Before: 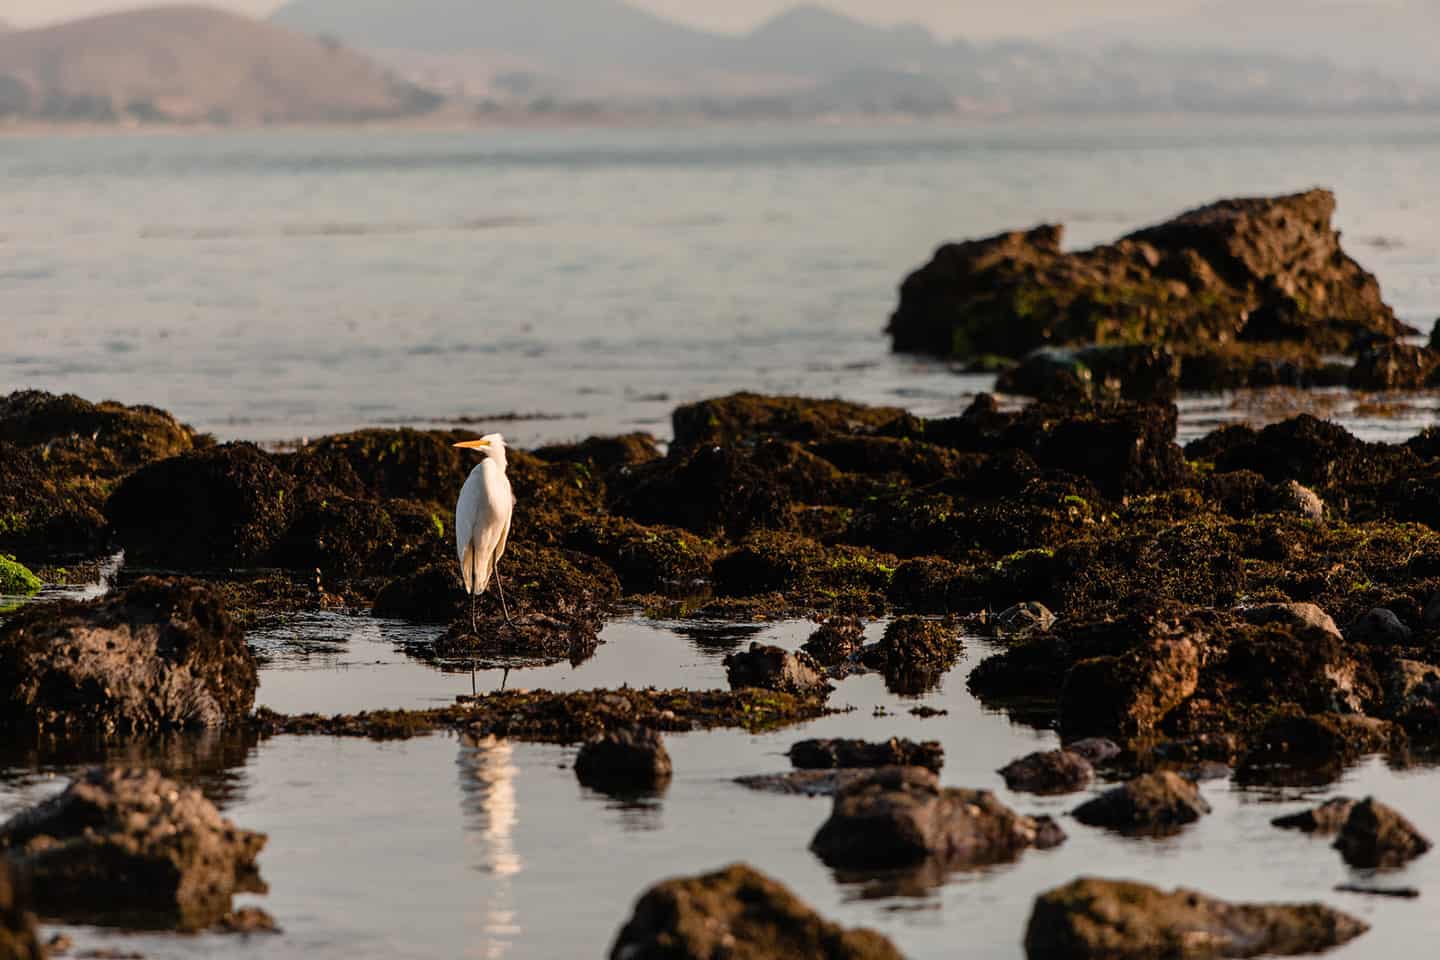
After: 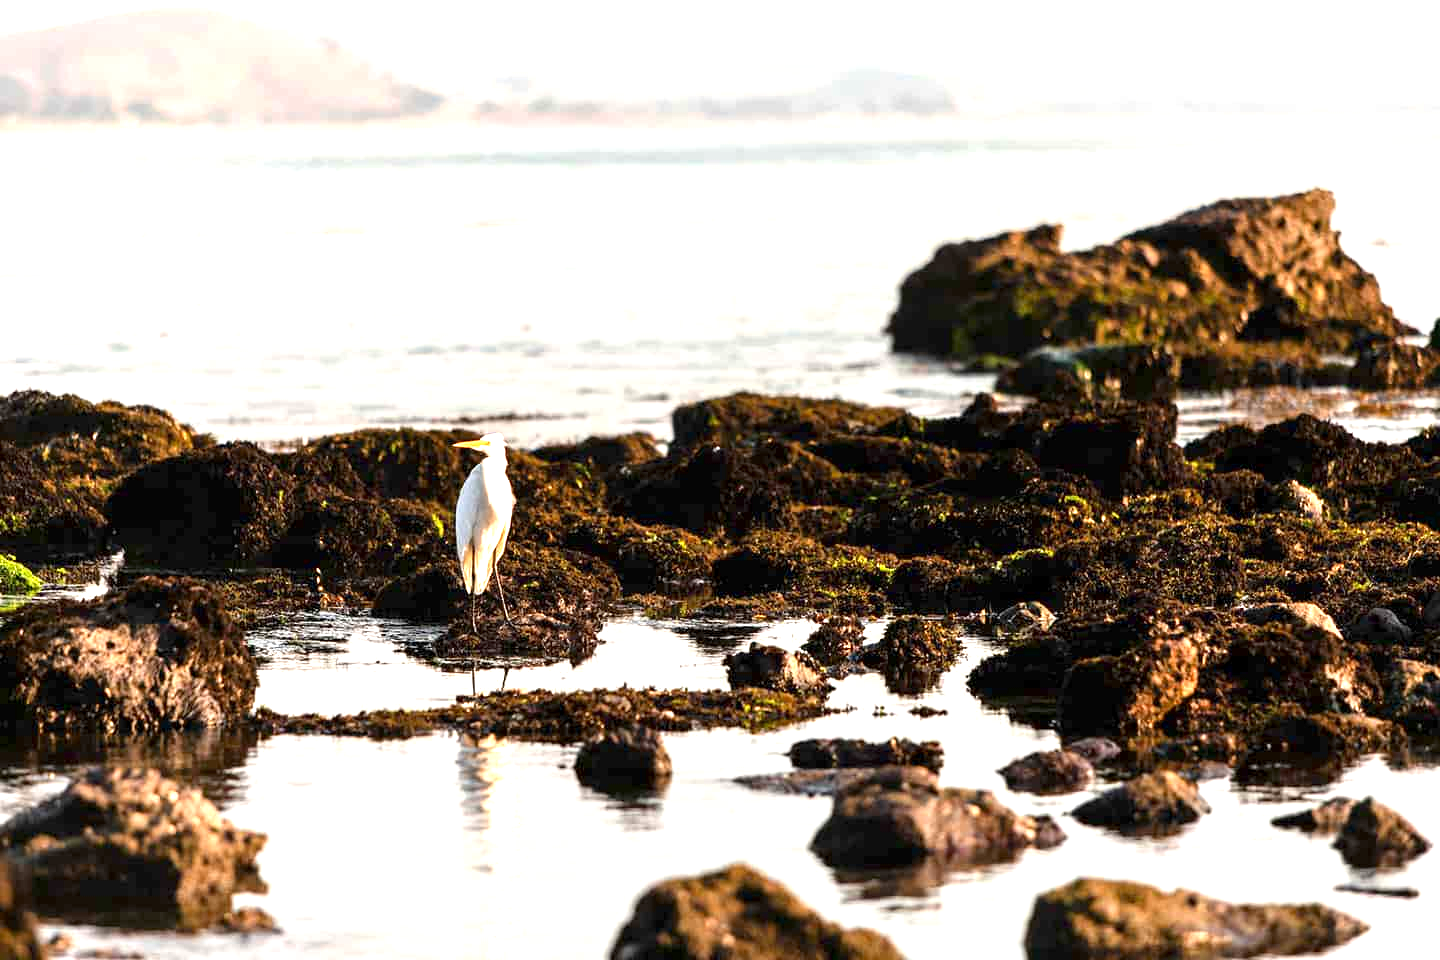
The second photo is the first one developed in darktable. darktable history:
exposure: black level correction 0.001, exposure 1.724 EV, compensate highlight preservation false
